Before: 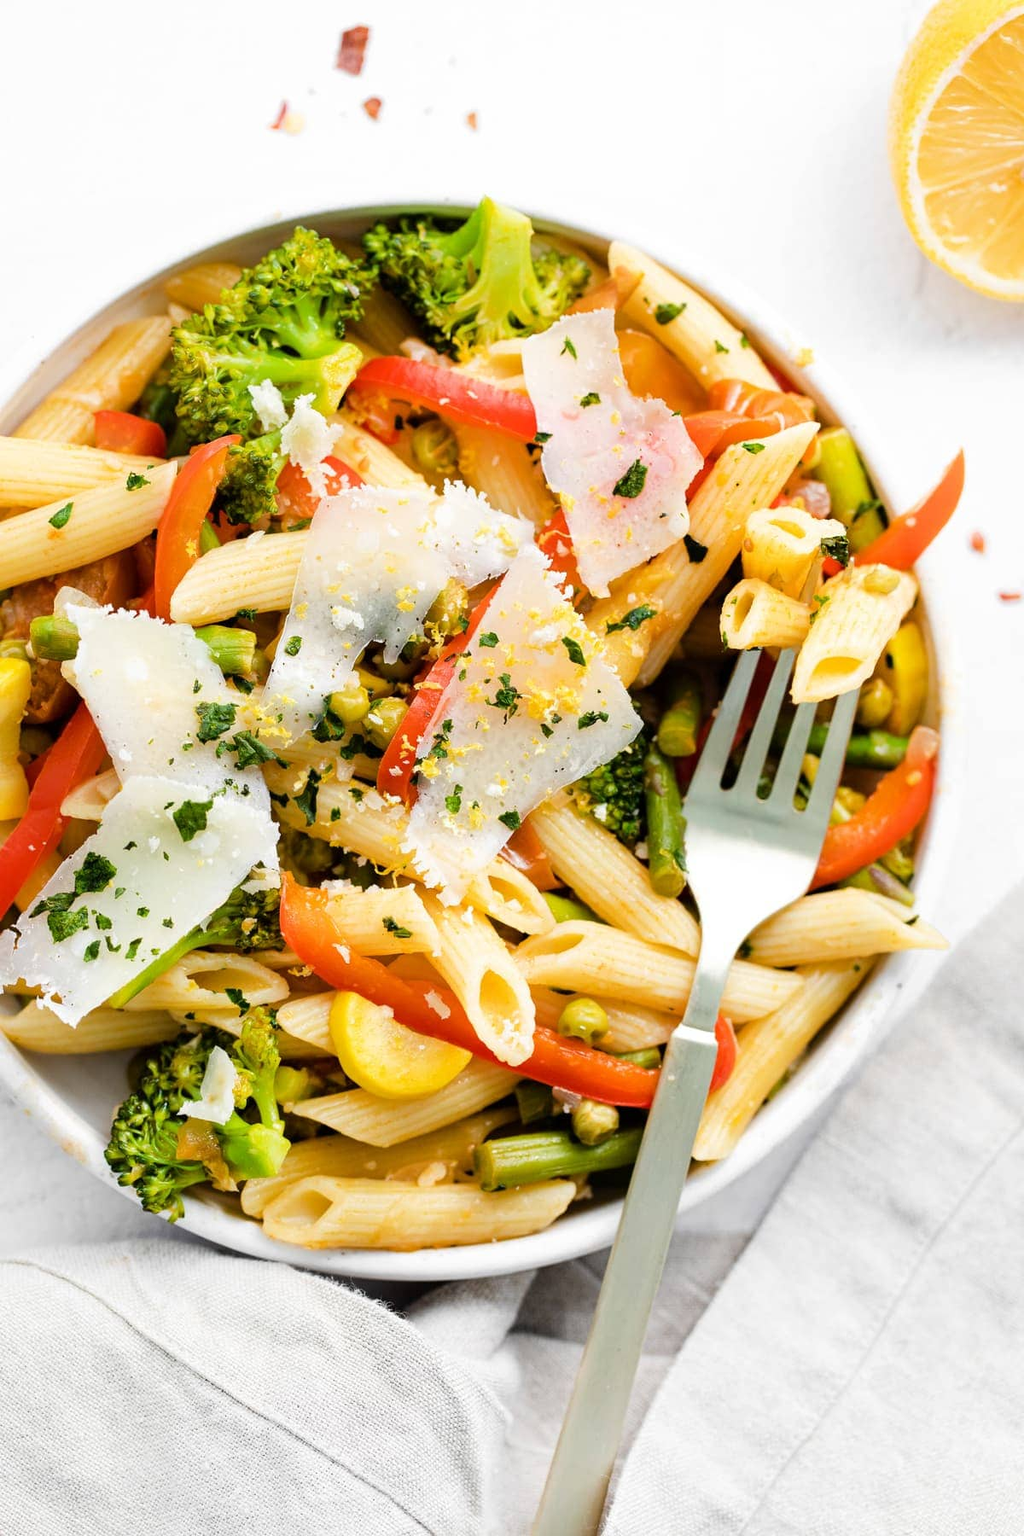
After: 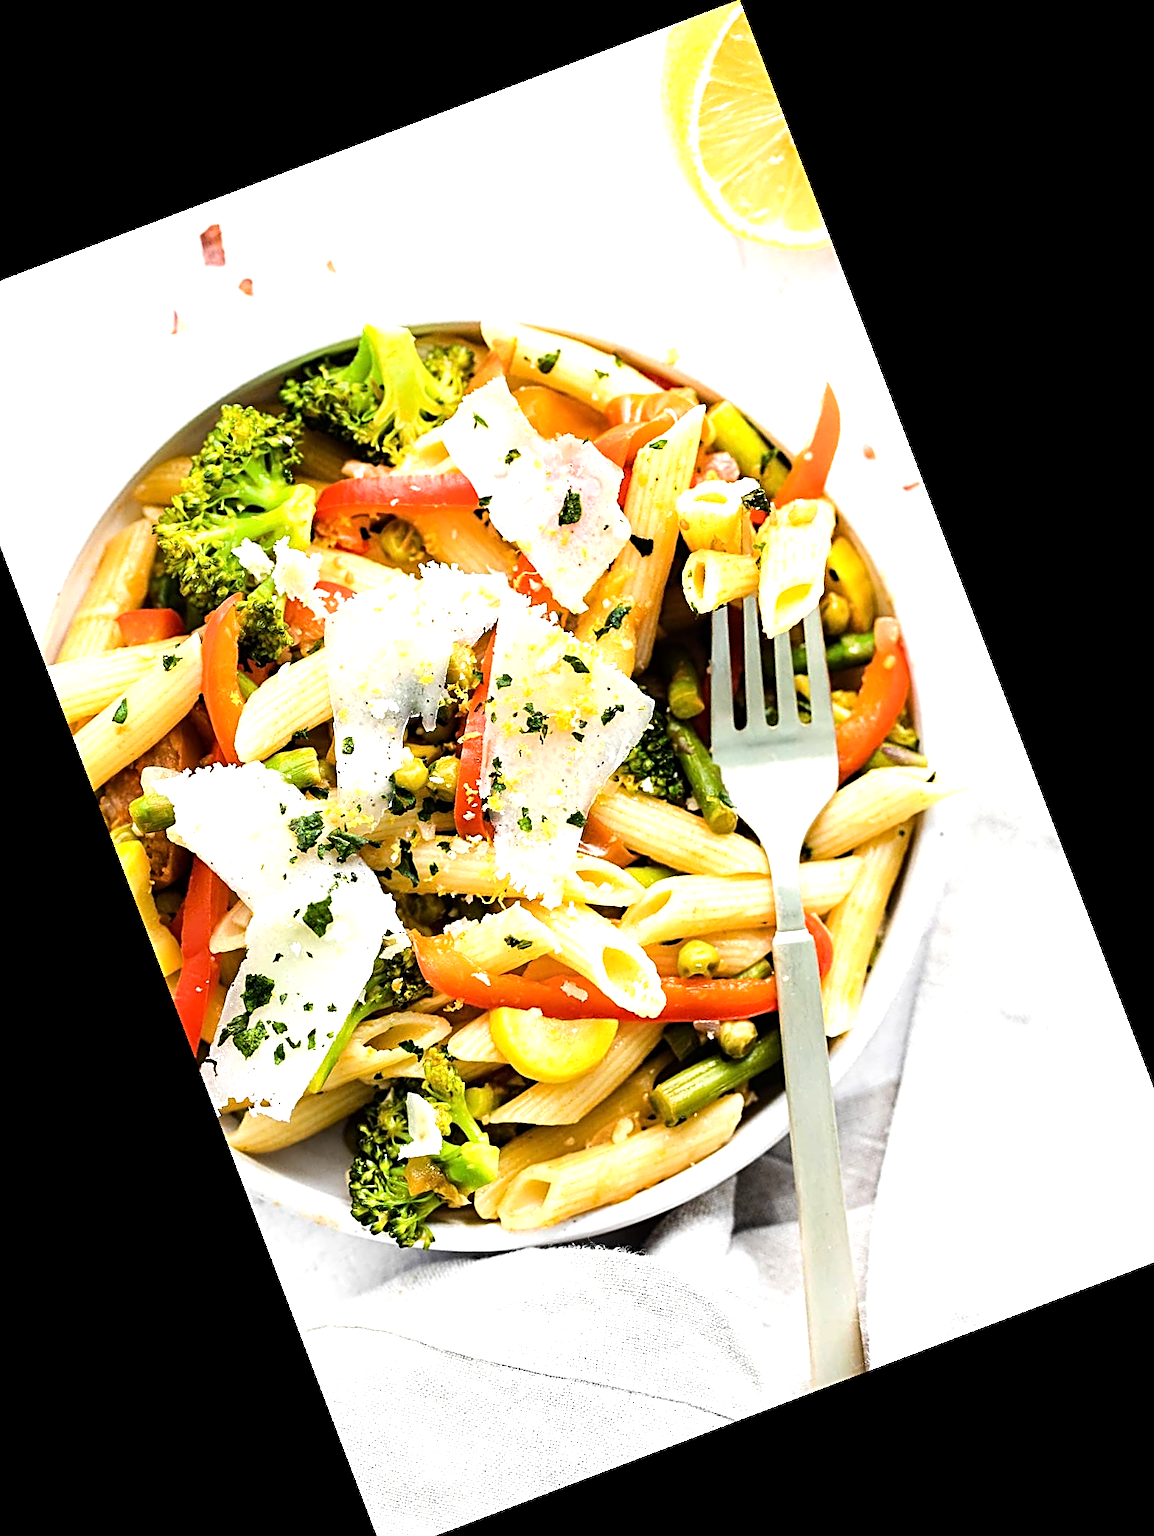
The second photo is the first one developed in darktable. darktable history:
tone equalizer: -8 EV -0.724 EV, -7 EV -0.671 EV, -6 EV -0.634 EV, -5 EV -0.361 EV, -3 EV 0.379 EV, -2 EV 0.6 EV, -1 EV 0.691 EV, +0 EV 0.747 EV, edges refinement/feathering 500, mask exposure compensation -1.57 EV, preserve details no
crop and rotate: angle 20.83°, left 6.737%, right 4.283%, bottom 1.179%
sharpen: radius 2.713, amount 0.673
